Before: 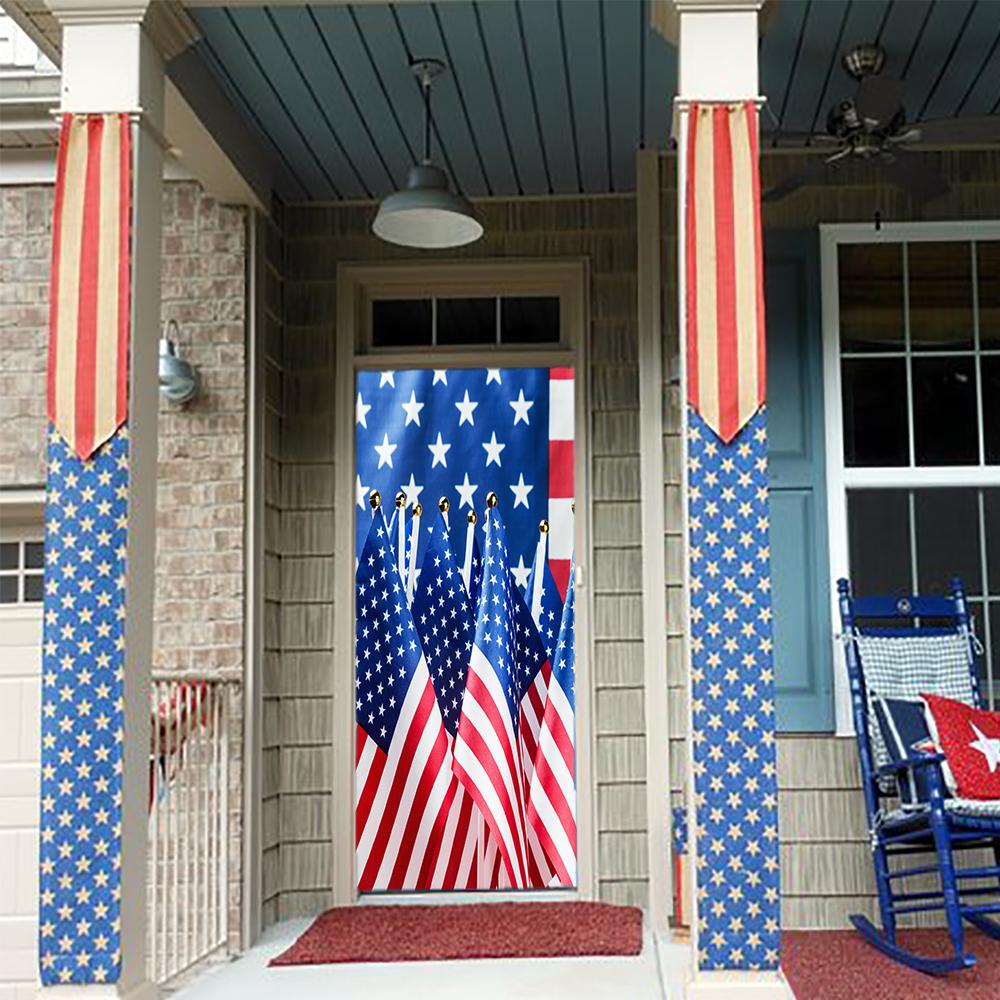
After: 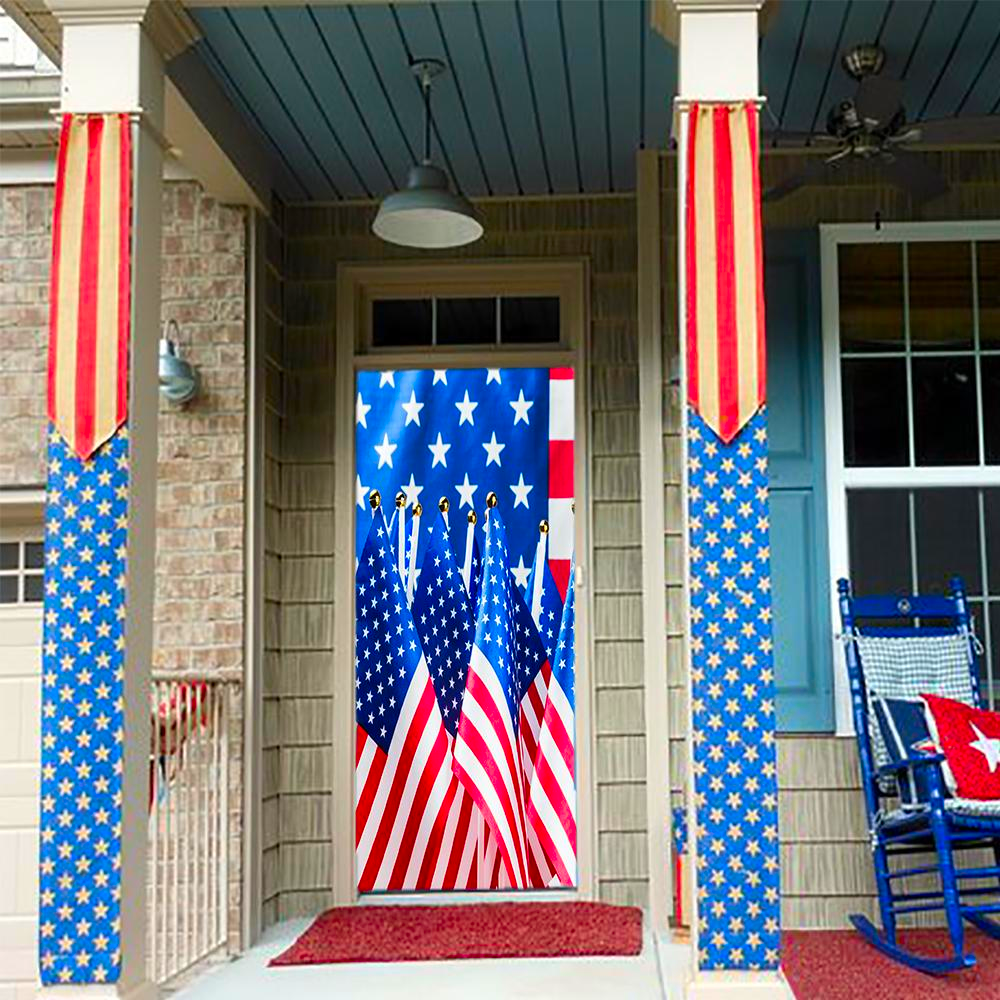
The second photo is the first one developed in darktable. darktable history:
base curve: exposure shift 0, preserve colors none
contrast brightness saturation: saturation 0.5
